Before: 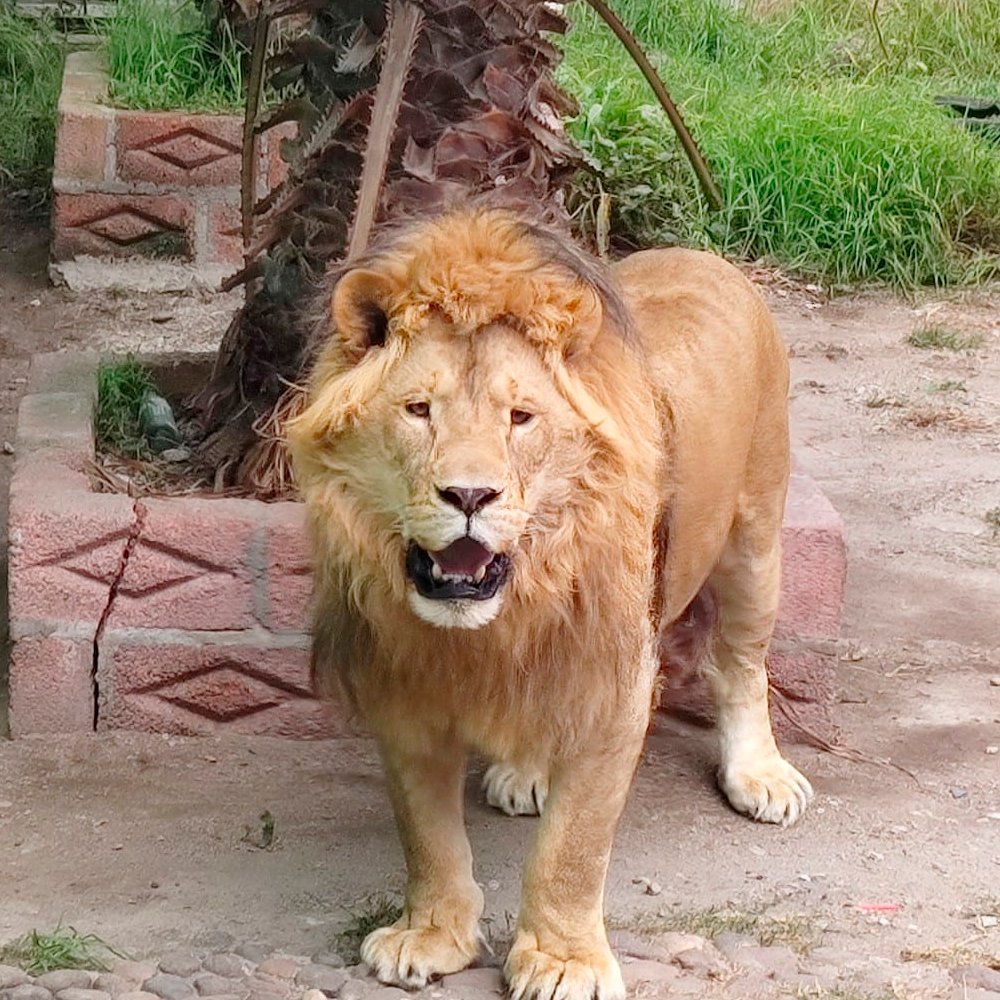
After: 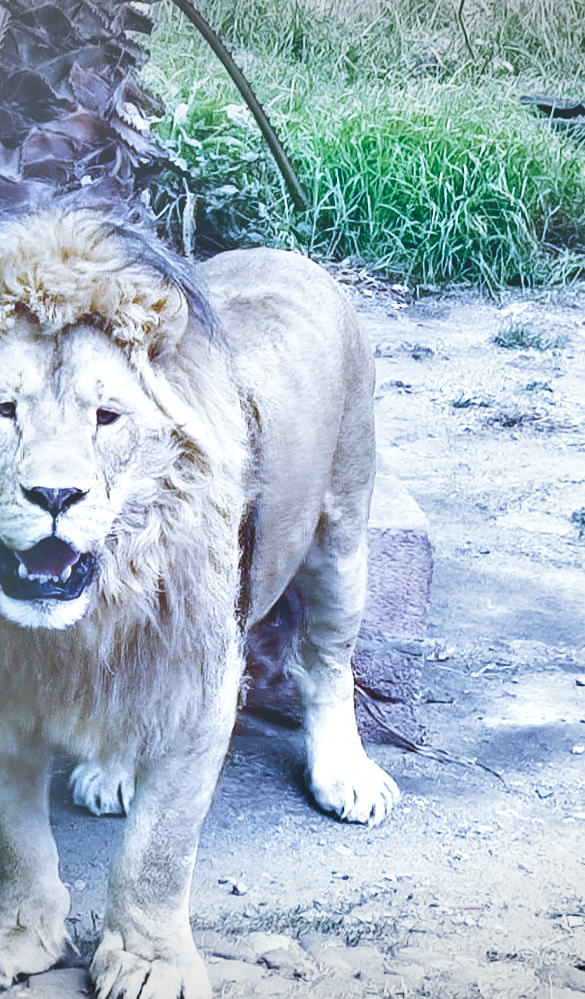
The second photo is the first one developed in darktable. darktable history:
white balance: red 0.766, blue 1.537
exposure: black level correction -0.087, compensate highlight preservation false
local contrast: mode bilateral grid, contrast 20, coarseness 50, detail 130%, midtone range 0.2
filmic rgb: middle gray luminance 10%, black relative exposure -8.61 EV, white relative exposure 3.3 EV, threshold 6 EV, target black luminance 0%, hardness 5.2, latitude 44.69%, contrast 1.302, highlights saturation mix 5%, shadows ↔ highlights balance 24.64%, add noise in highlights 0, preserve chrominance no, color science v3 (2019), use custom middle-gray values true, iterations of high-quality reconstruction 0, contrast in highlights soft, enable highlight reconstruction true
shadows and highlights: radius 118.69, shadows 42.21, highlights -61.56, soften with gaussian
color calibration: illuminant F (fluorescent), F source F9 (Cool White Deluxe 4150 K) – high CRI, x 0.374, y 0.373, temperature 4158.34 K
crop: left 41.402%
vignetting: fall-off start 100%, brightness -0.282, width/height ratio 1.31
